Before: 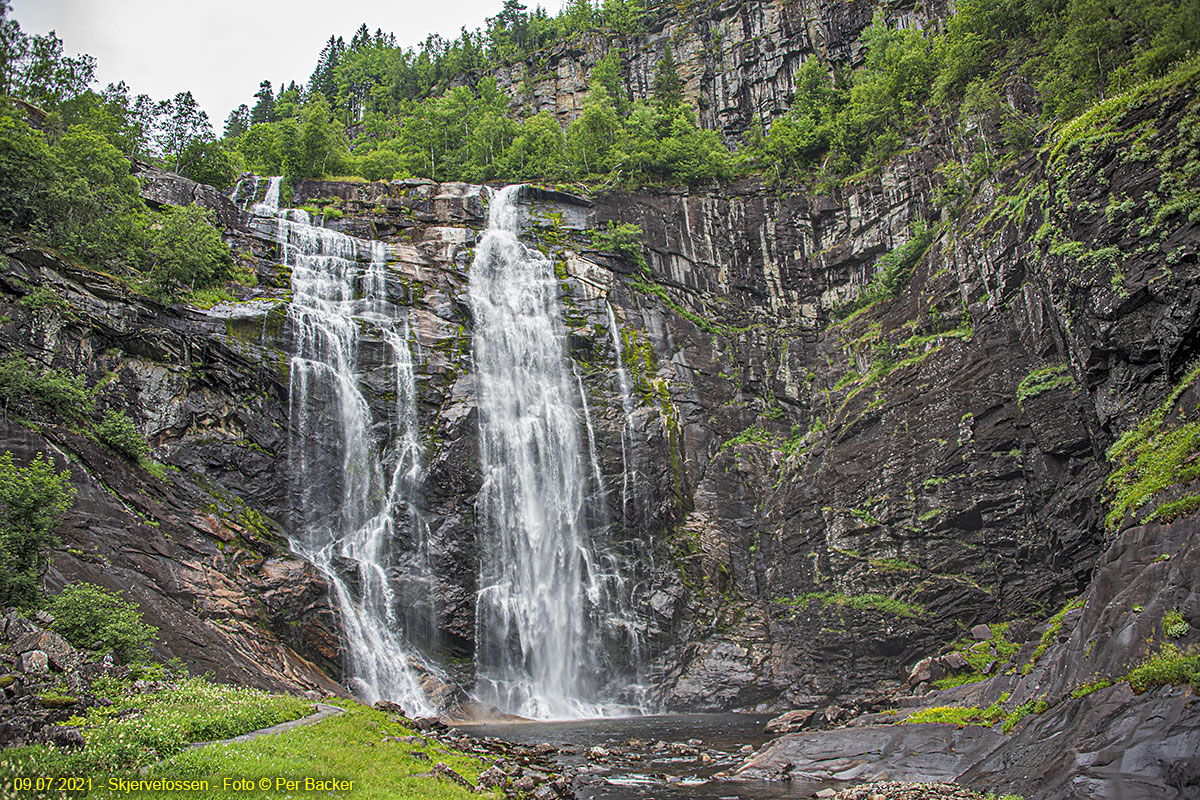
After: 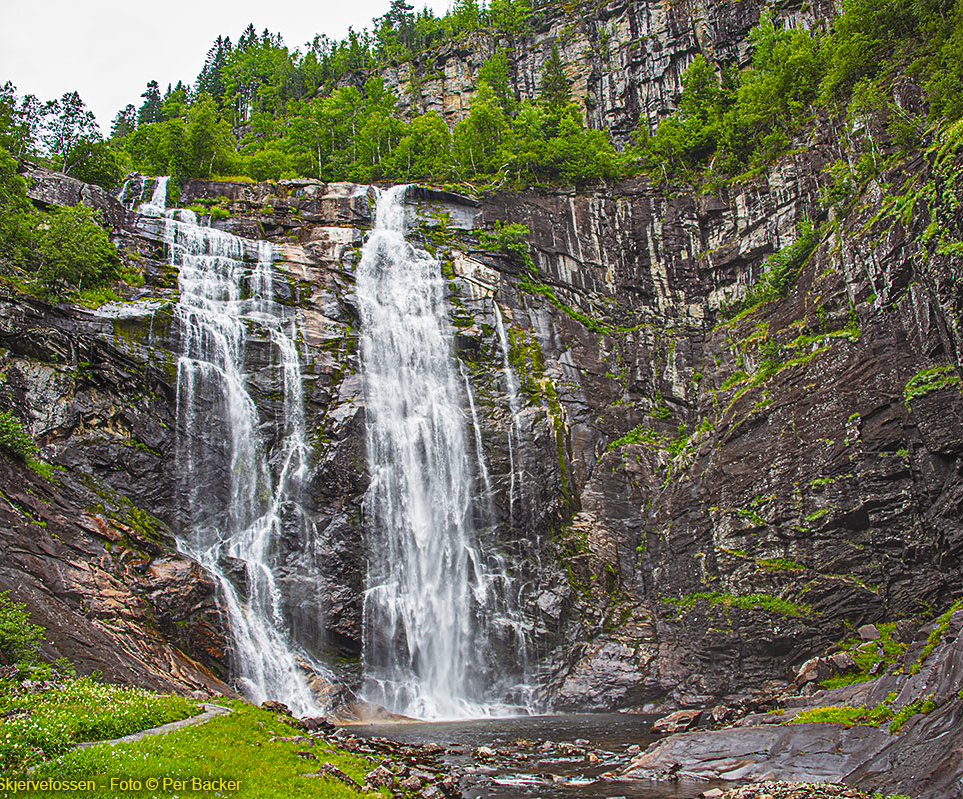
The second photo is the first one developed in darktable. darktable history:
crop and rotate: left 9.5%, right 10.244%
color balance rgb: shadows lift › chroma 2.06%, shadows lift › hue 47.86°, perceptual saturation grading › global saturation 25.075%, global vibrance 7.124%, saturation formula JzAzBz (2021)
tone curve: curves: ch0 [(0, 0.036) (0.119, 0.115) (0.461, 0.479) (0.715, 0.767) (0.817, 0.865) (1, 0.998)]; ch1 [(0, 0) (0.377, 0.416) (0.44, 0.478) (0.487, 0.498) (0.514, 0.525) (0.538, 0.552) (0.67, 0.688) (1, 1)]; ch2 [(0, 0) (0.38, 0.405) (0.463, 0.445) (0.492, 0.486) (0.524, 0.541) (0.578, 0.59) (0.653, 0.658) (1, 1)], preserve colors none
